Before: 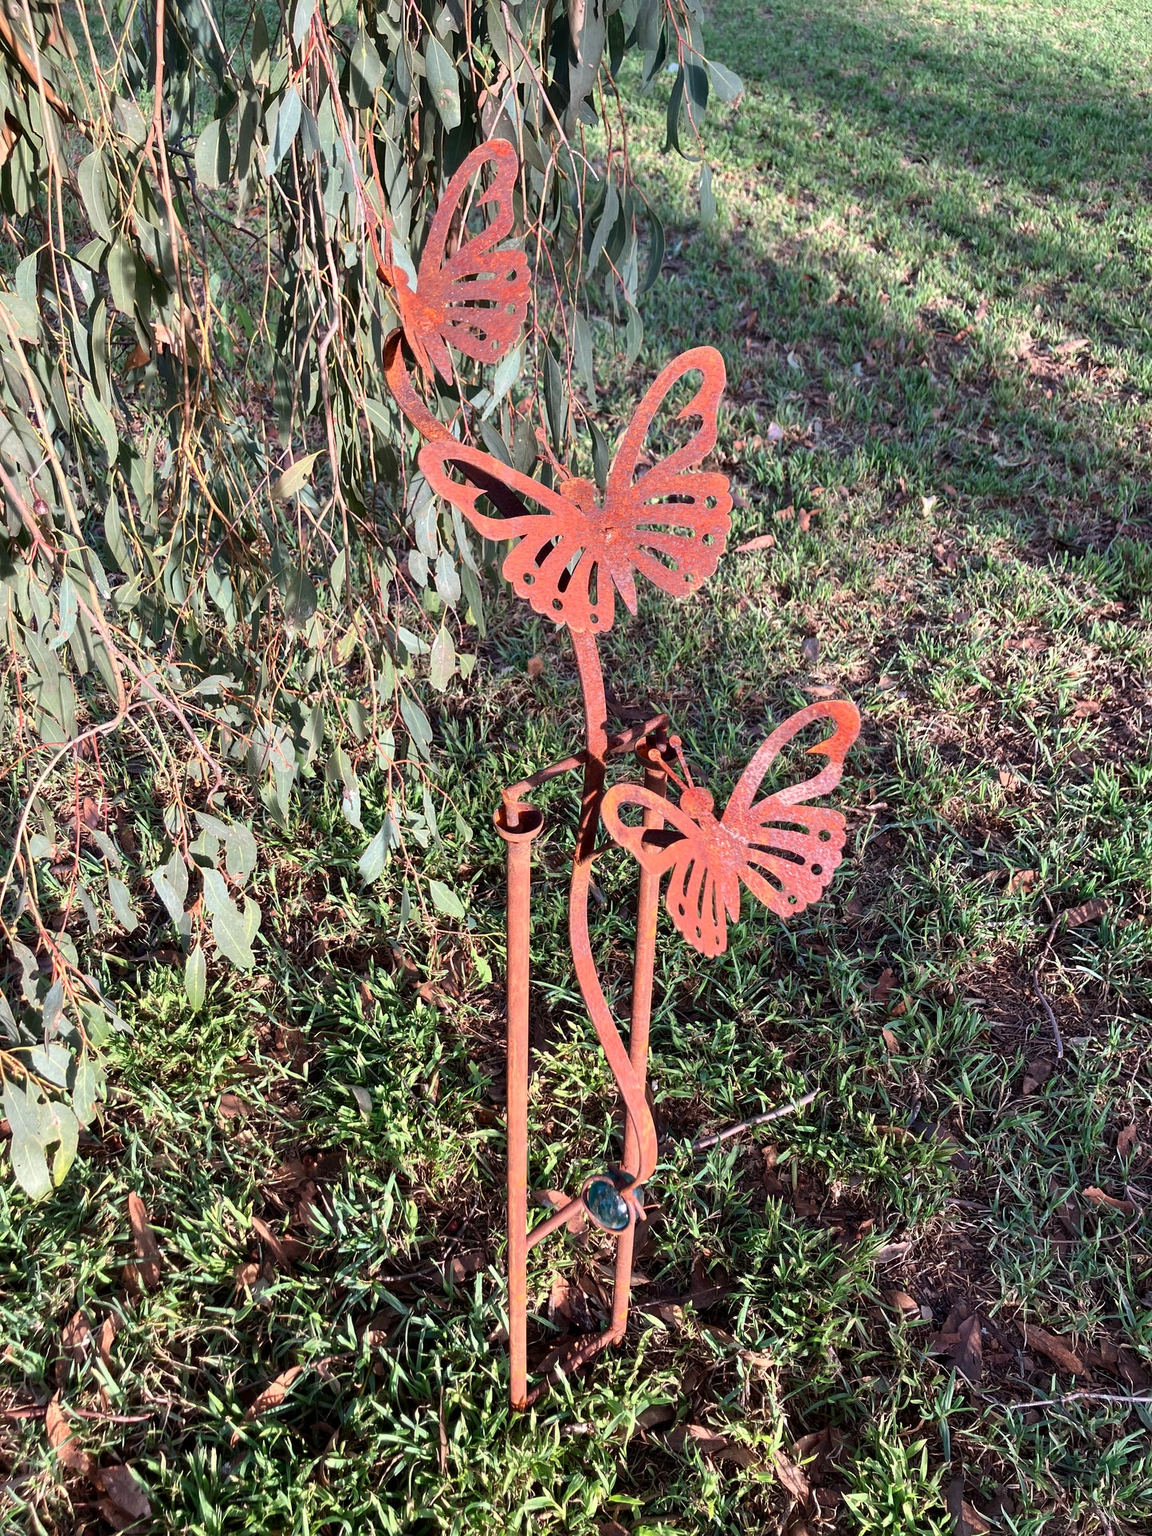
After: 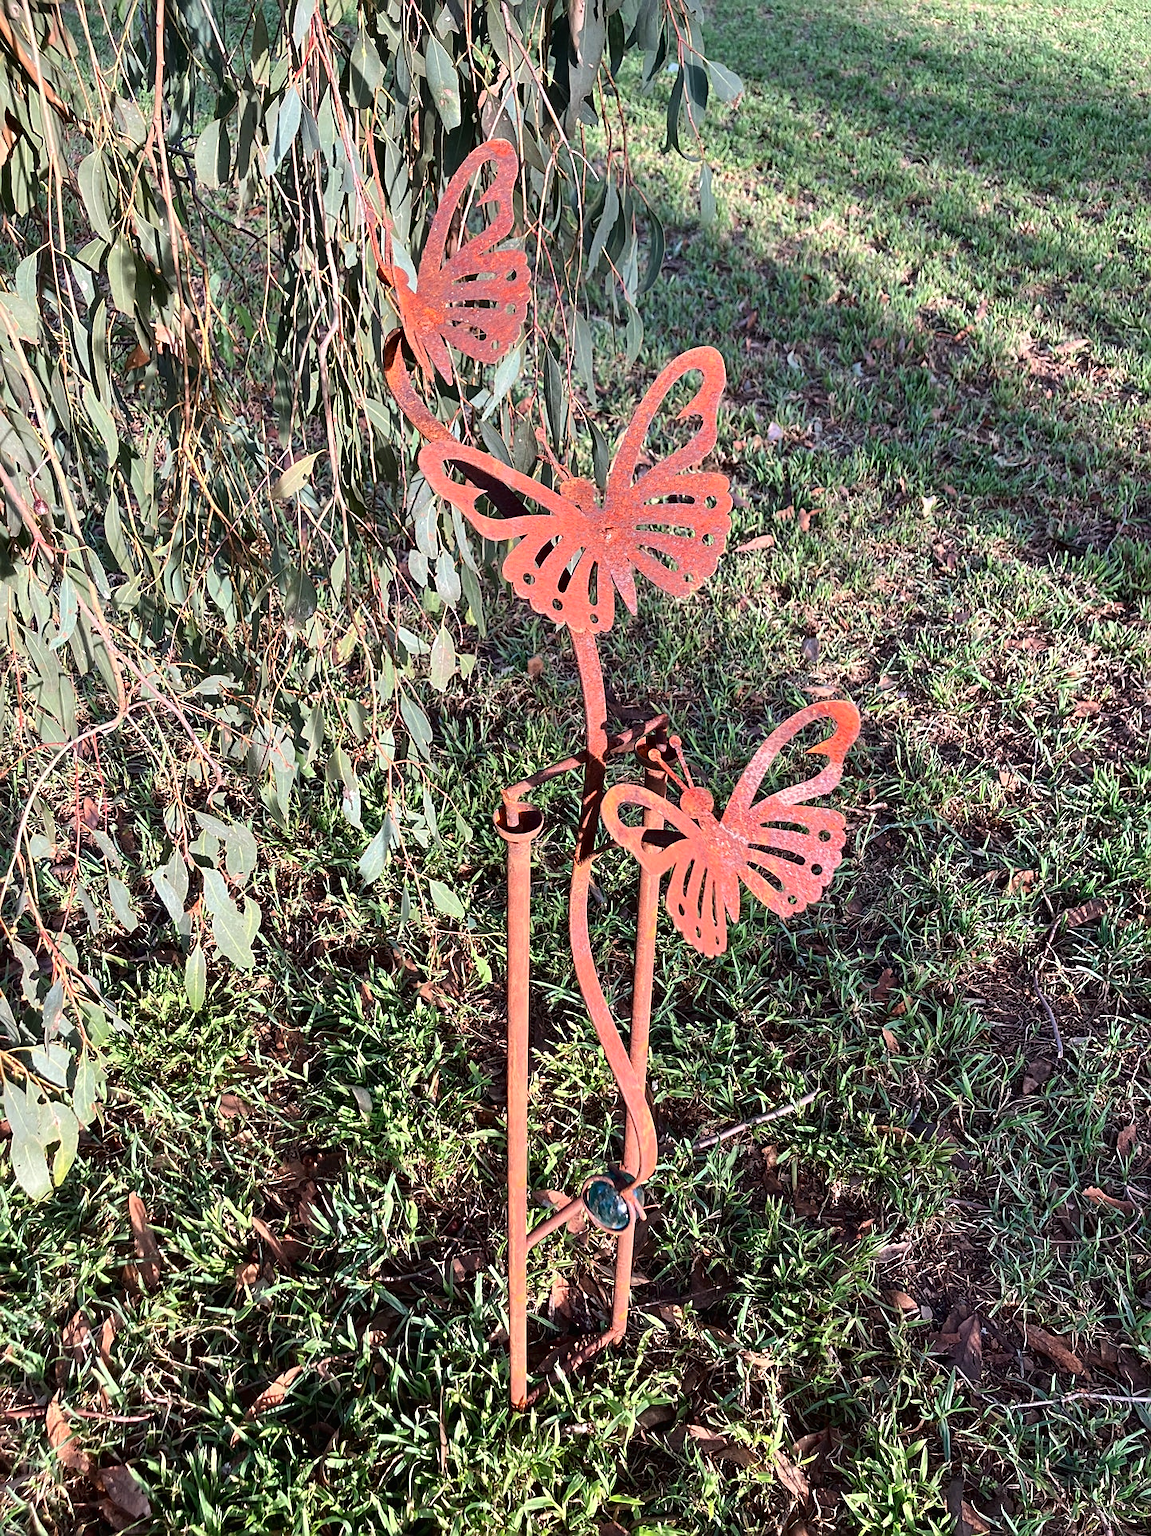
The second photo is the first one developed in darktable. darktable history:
tone curve: curves: ch0 [(0, 0.008) (0.083, 0.073) (0.28, 0.286) (0.528, 0.559) (0.961, 0.966) (1, 1)], color space Lab, linked channels, preserve colors none
sharpen: on, module defaults
